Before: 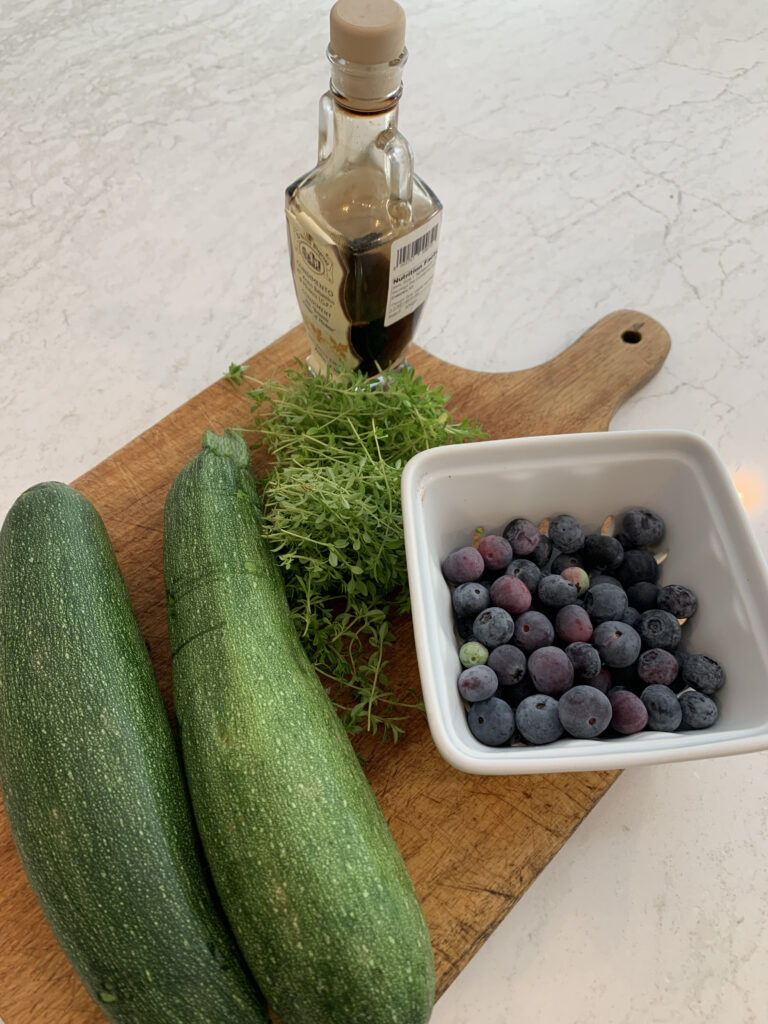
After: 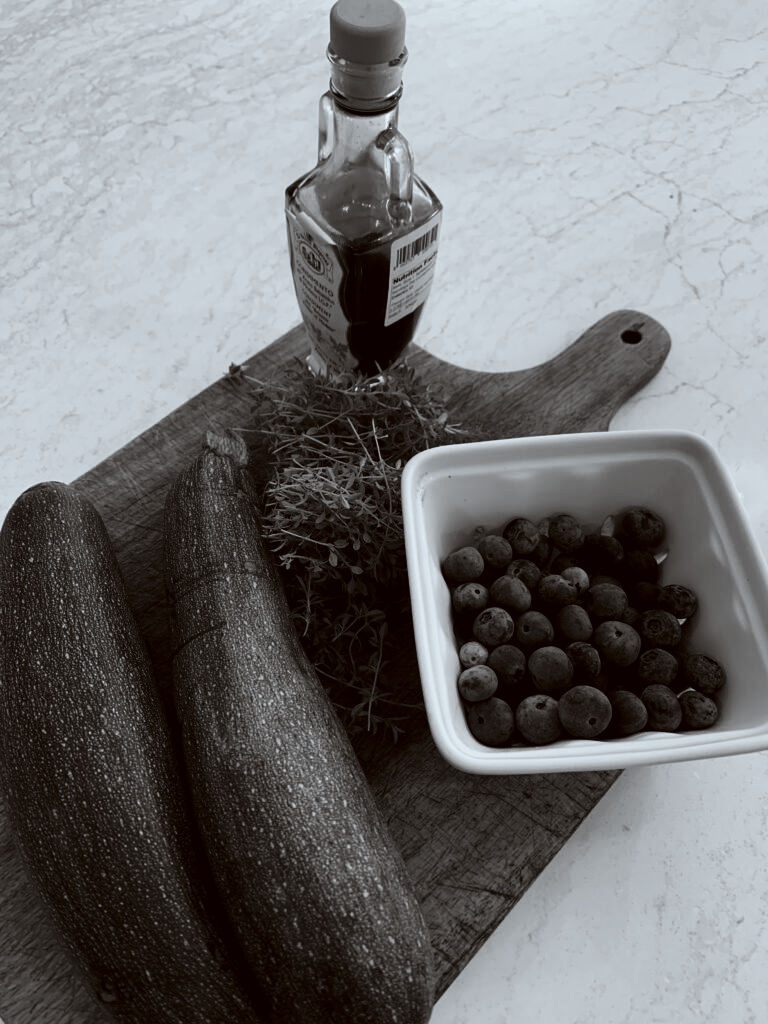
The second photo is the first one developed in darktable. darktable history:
contrast brightness saturation: contrast 0.24, brightness -0.24, saturation 0.14
color calibration: output gray [0.22, 0.42, 0.37, 0], gray › normalize channels true, illuminant same as pipeline (D50), adaptation XYZ, x 0.346, y 0.359, gamut compression 0
color correction: highlights a* -3.28, highlights b* -6.24, shadows a* 3.1, shadows b* 5.19
